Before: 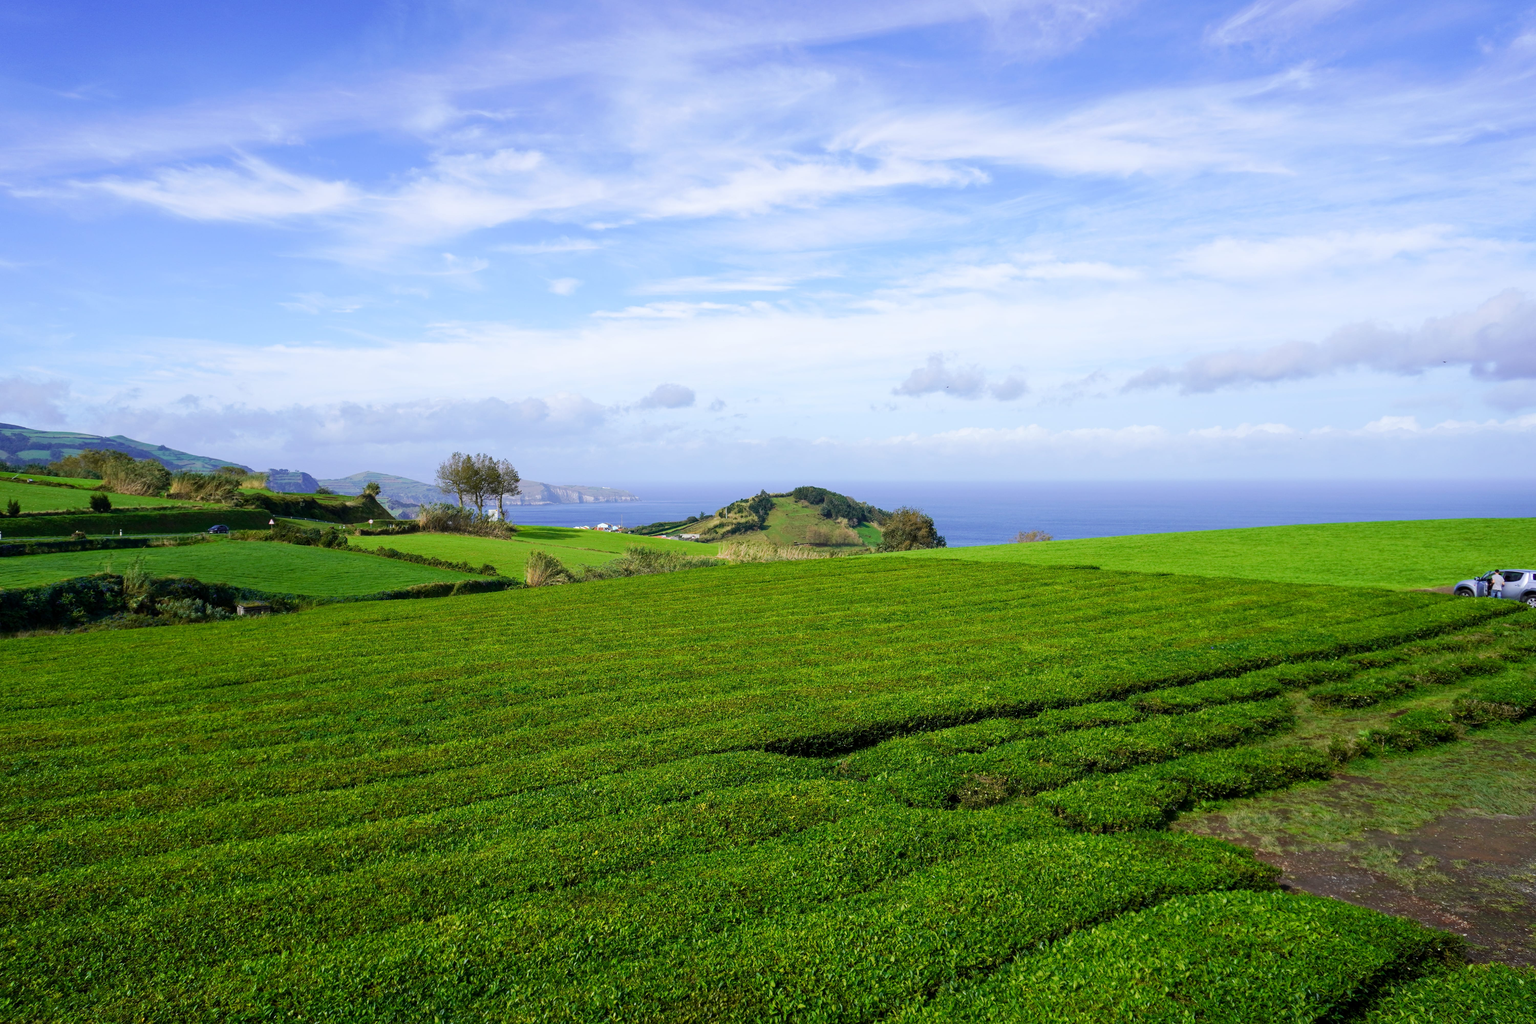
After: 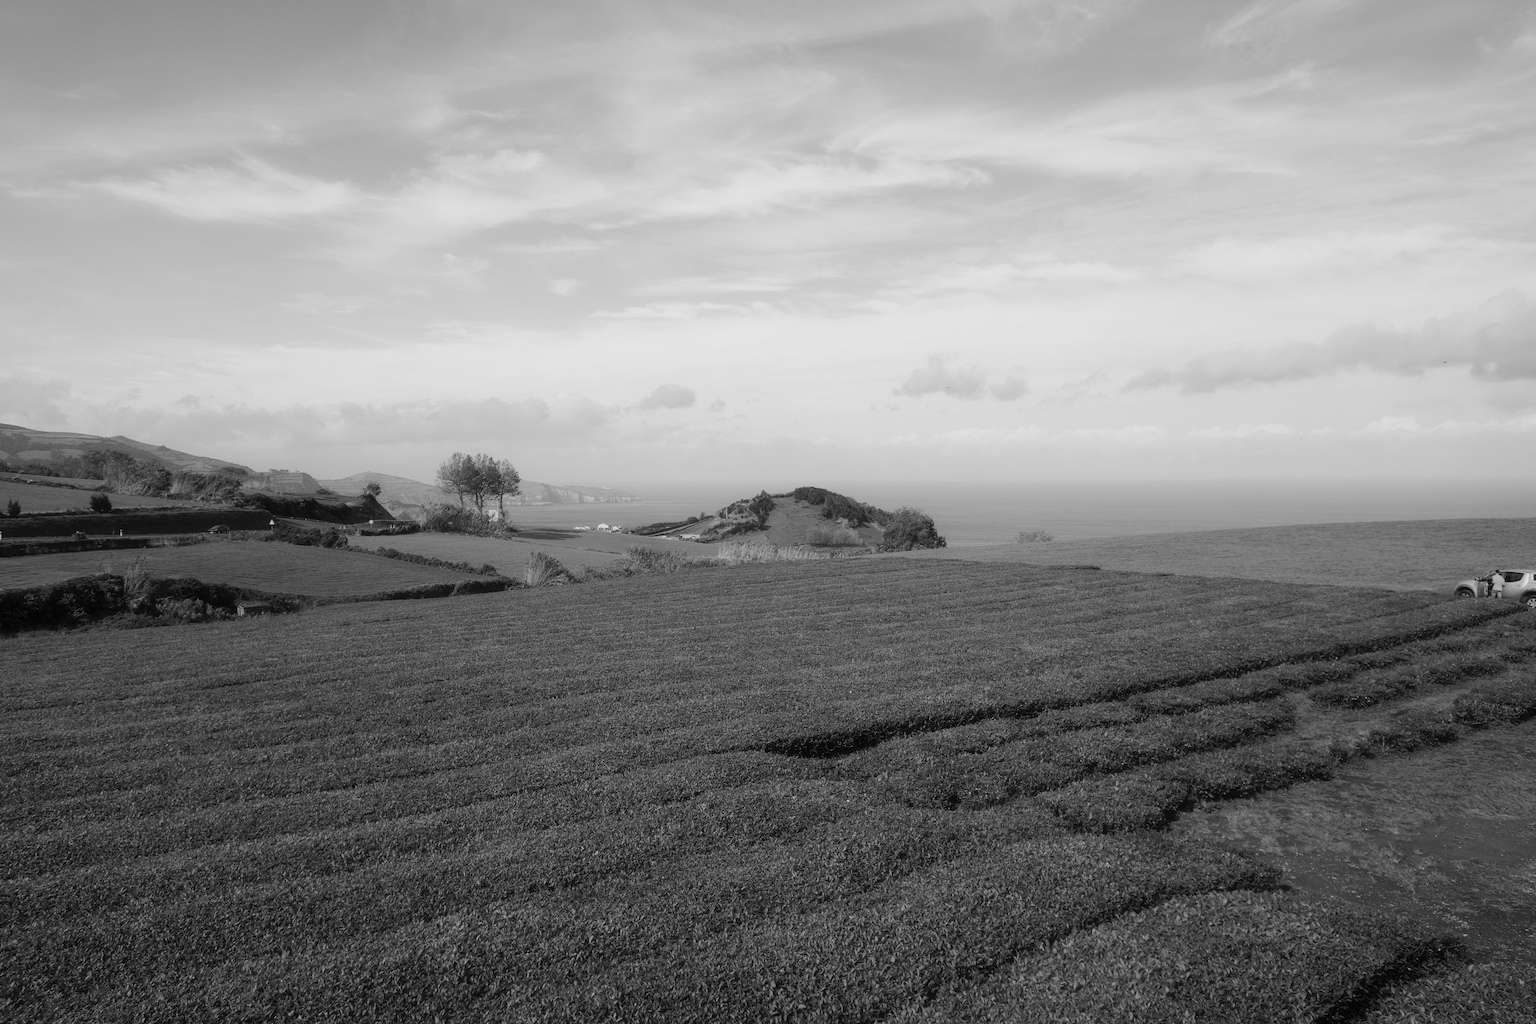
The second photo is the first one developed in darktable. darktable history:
white balance: red 1.123, blue 0.83
contrast equalizer: y [[0.5, 0.486, 0.447, 0.446, 0.489, 0.5], [0.5 ×6], [0.5 ×6], [0 ×6], [0 ×6]]
color calibration: output gray [0.23, 0.37, 0.4, 0], gray › normalize channels true, illuminant same as pipeline (D50), adaptation XYZ, x 0.346, y 0.359, gamut compression 0
